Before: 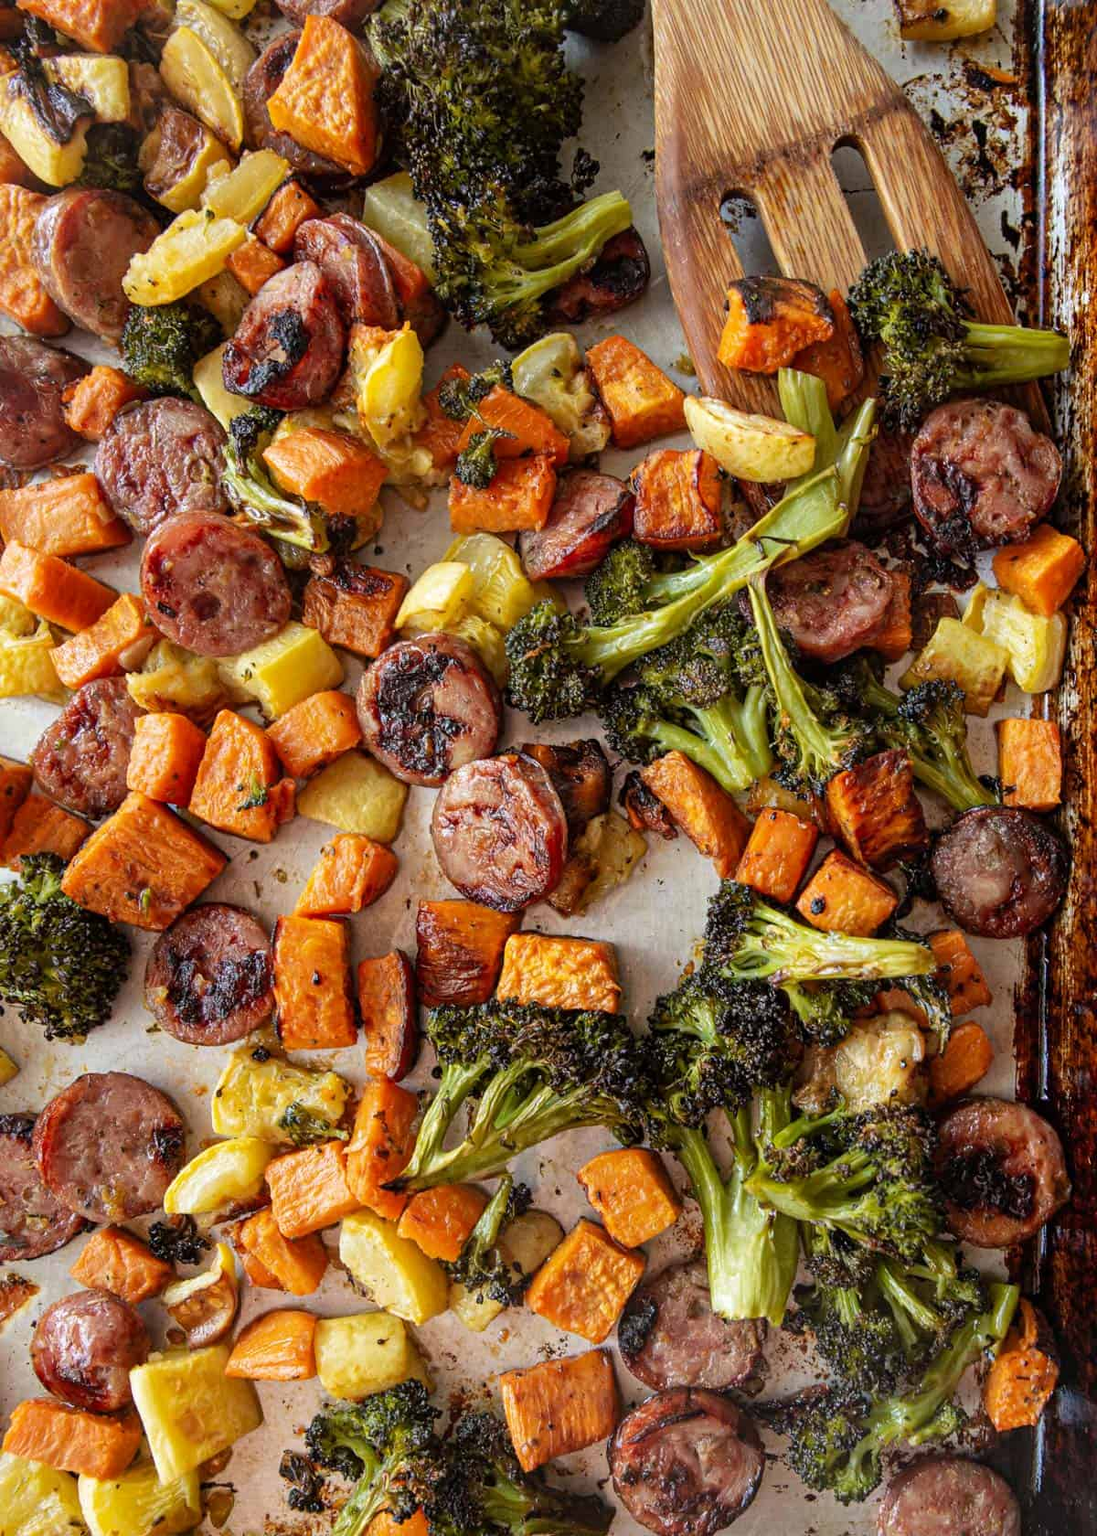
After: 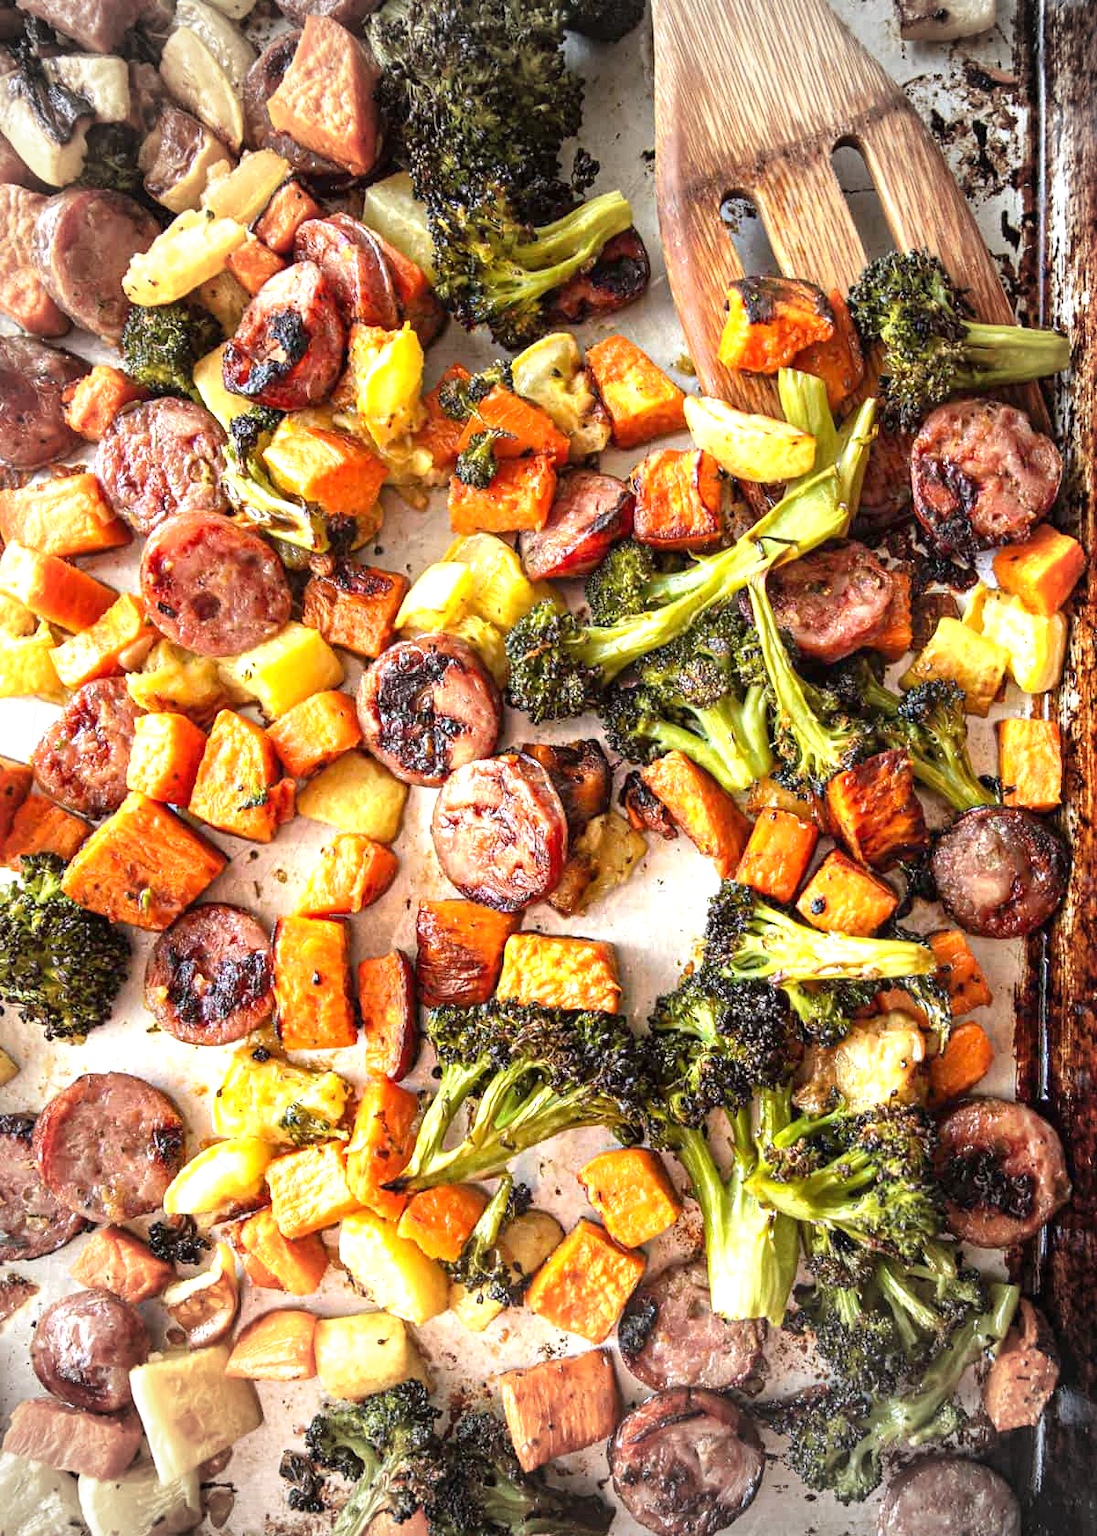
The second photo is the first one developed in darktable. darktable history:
exposure: black level correction 0, exposure 1.2 EV, compensate highlight preservation false
vignetting: fall-off start 67.15%, brightness -0.442, saturation -0.691, width/height ratio 1.011, unbound false
